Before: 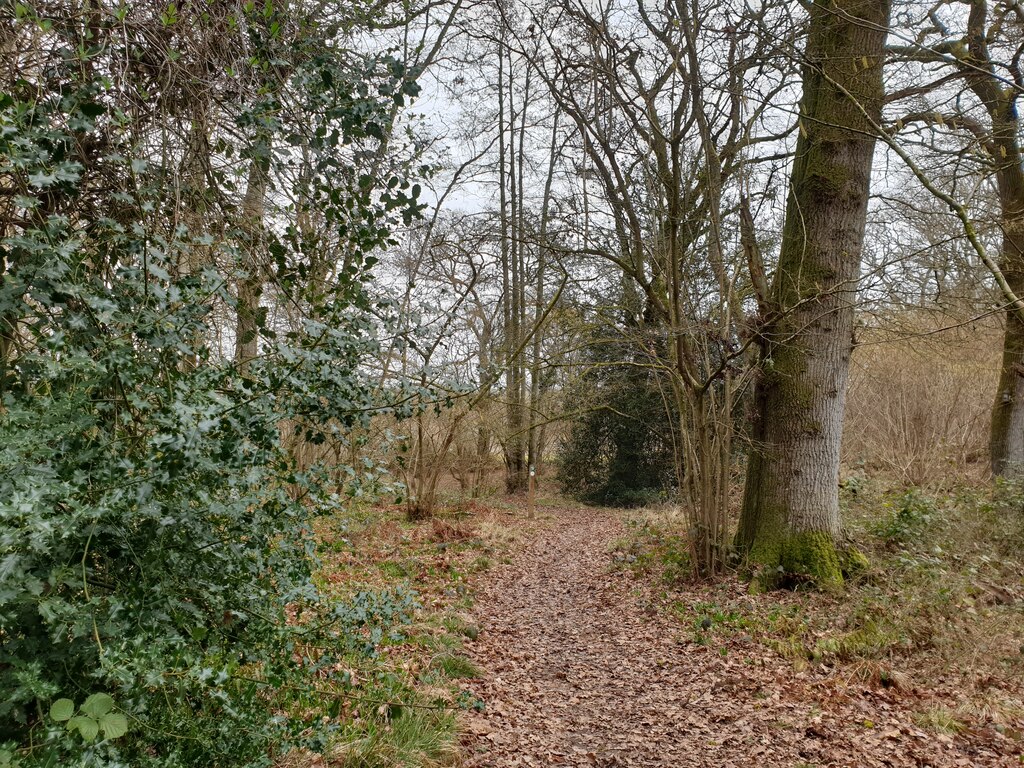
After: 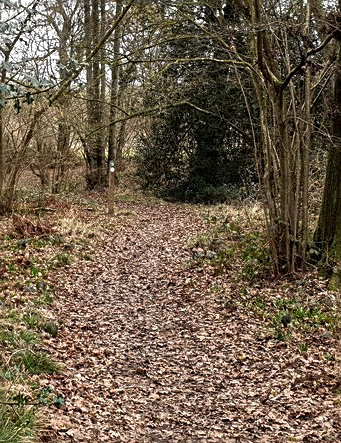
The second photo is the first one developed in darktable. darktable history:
local contrast: on, module defaults
color balance rgb: perceptual saturation grading › global saturation 0.219%, perceptual brilliance grading › highlights 14.578%, perceptual brilliance grading › mid-tones -4.903%, perceptual brilliance grading › shadows -27.614%
sharpen: on, module defaults
crop: left 41.044%, top 39.593%, right 25.642%, bottom 2.65%
